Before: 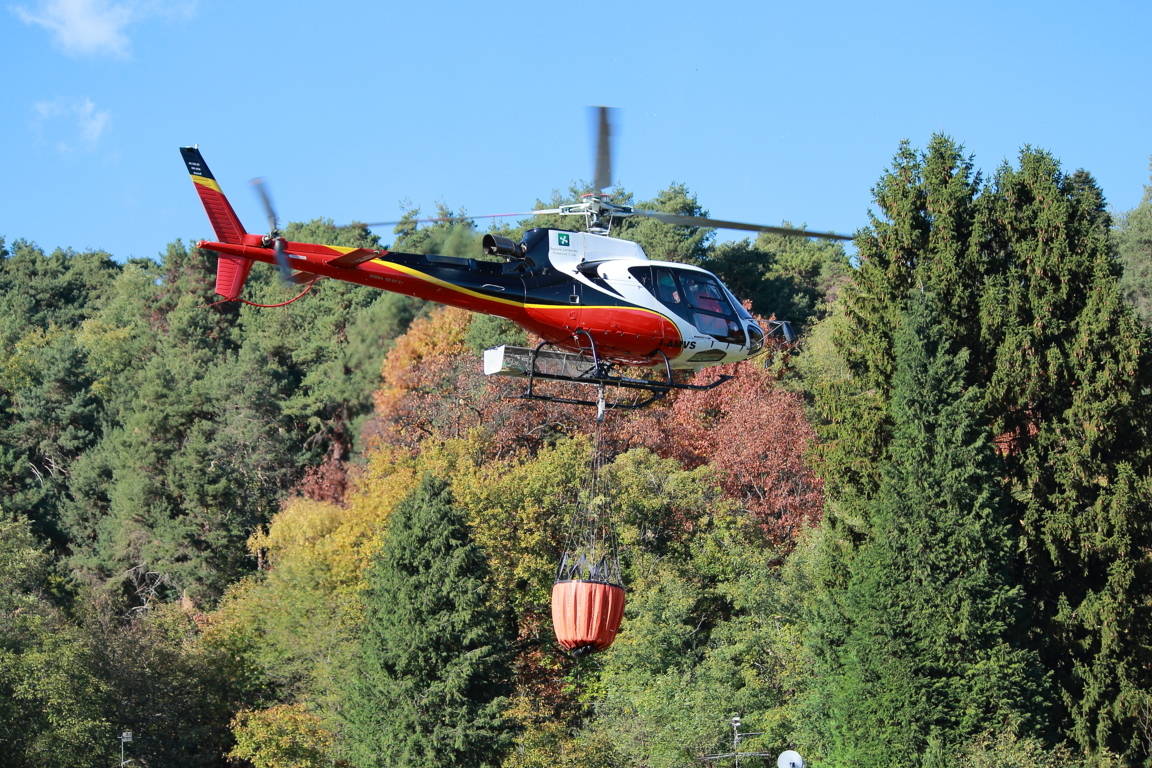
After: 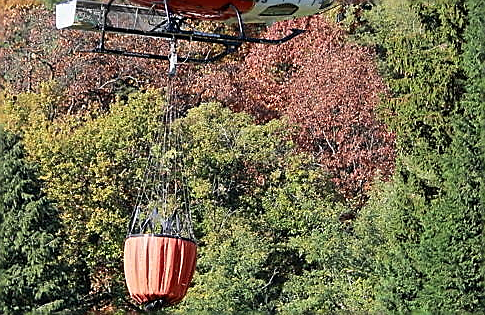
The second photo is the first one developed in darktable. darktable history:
sharpen: radius 1.4, amount 1.25, threshold 0.7
crop: left 37.221%, top 45.169%, right 20.63%, bottom 13.777%
